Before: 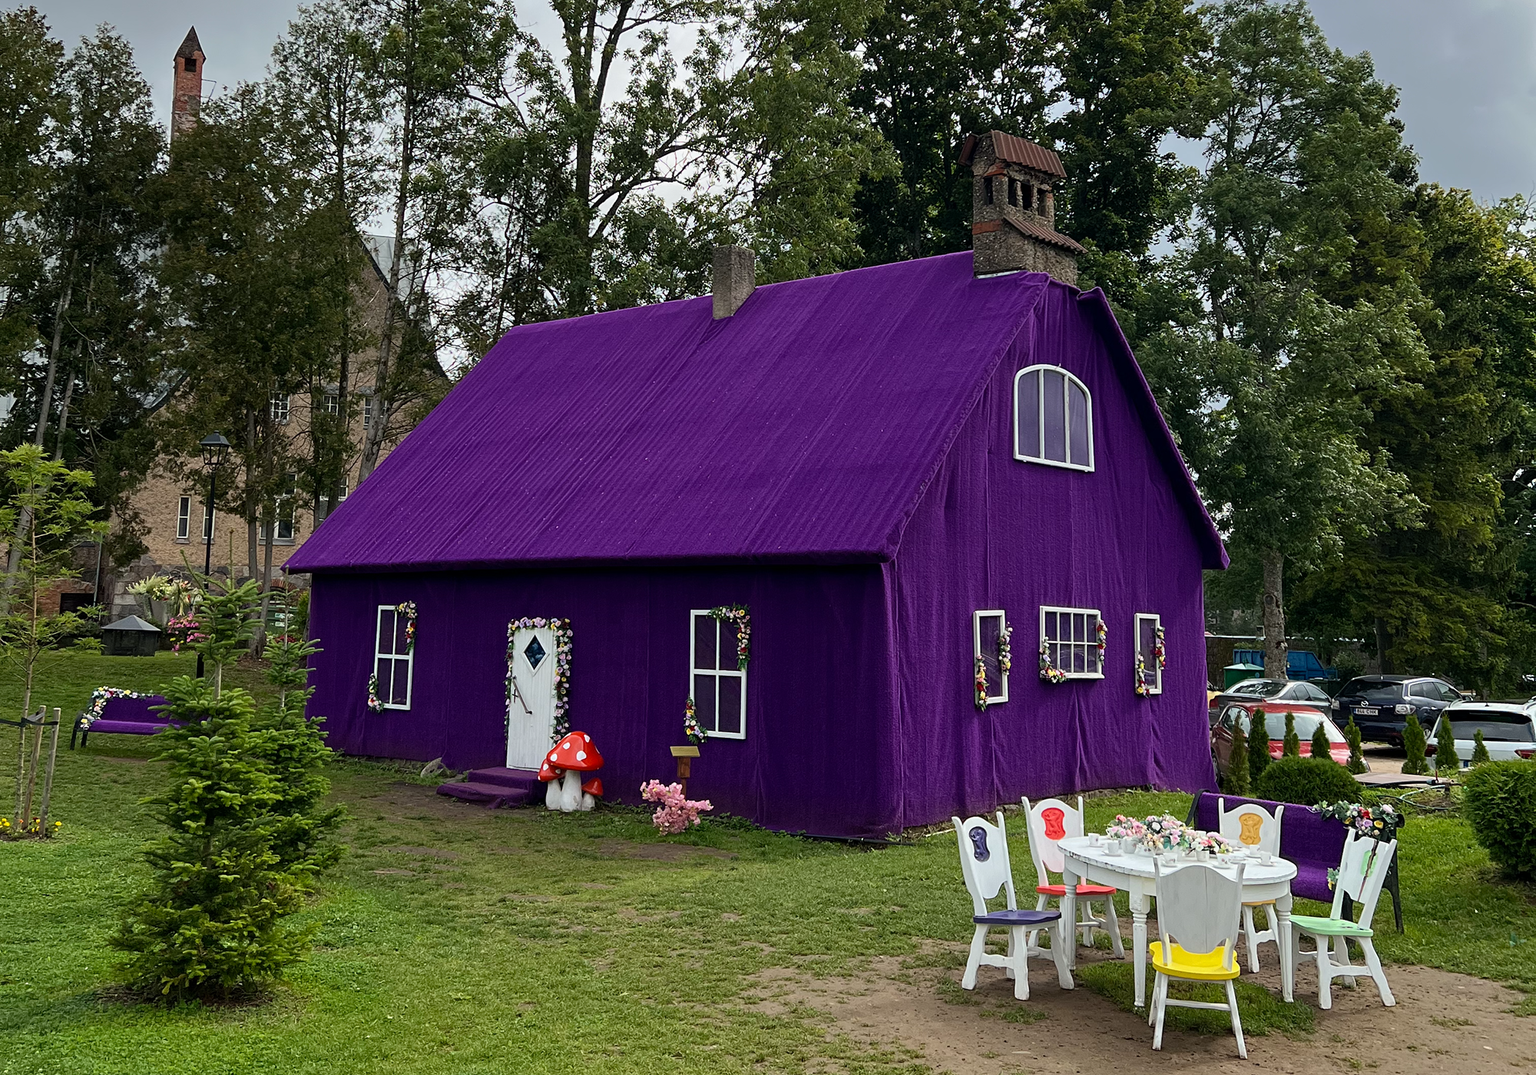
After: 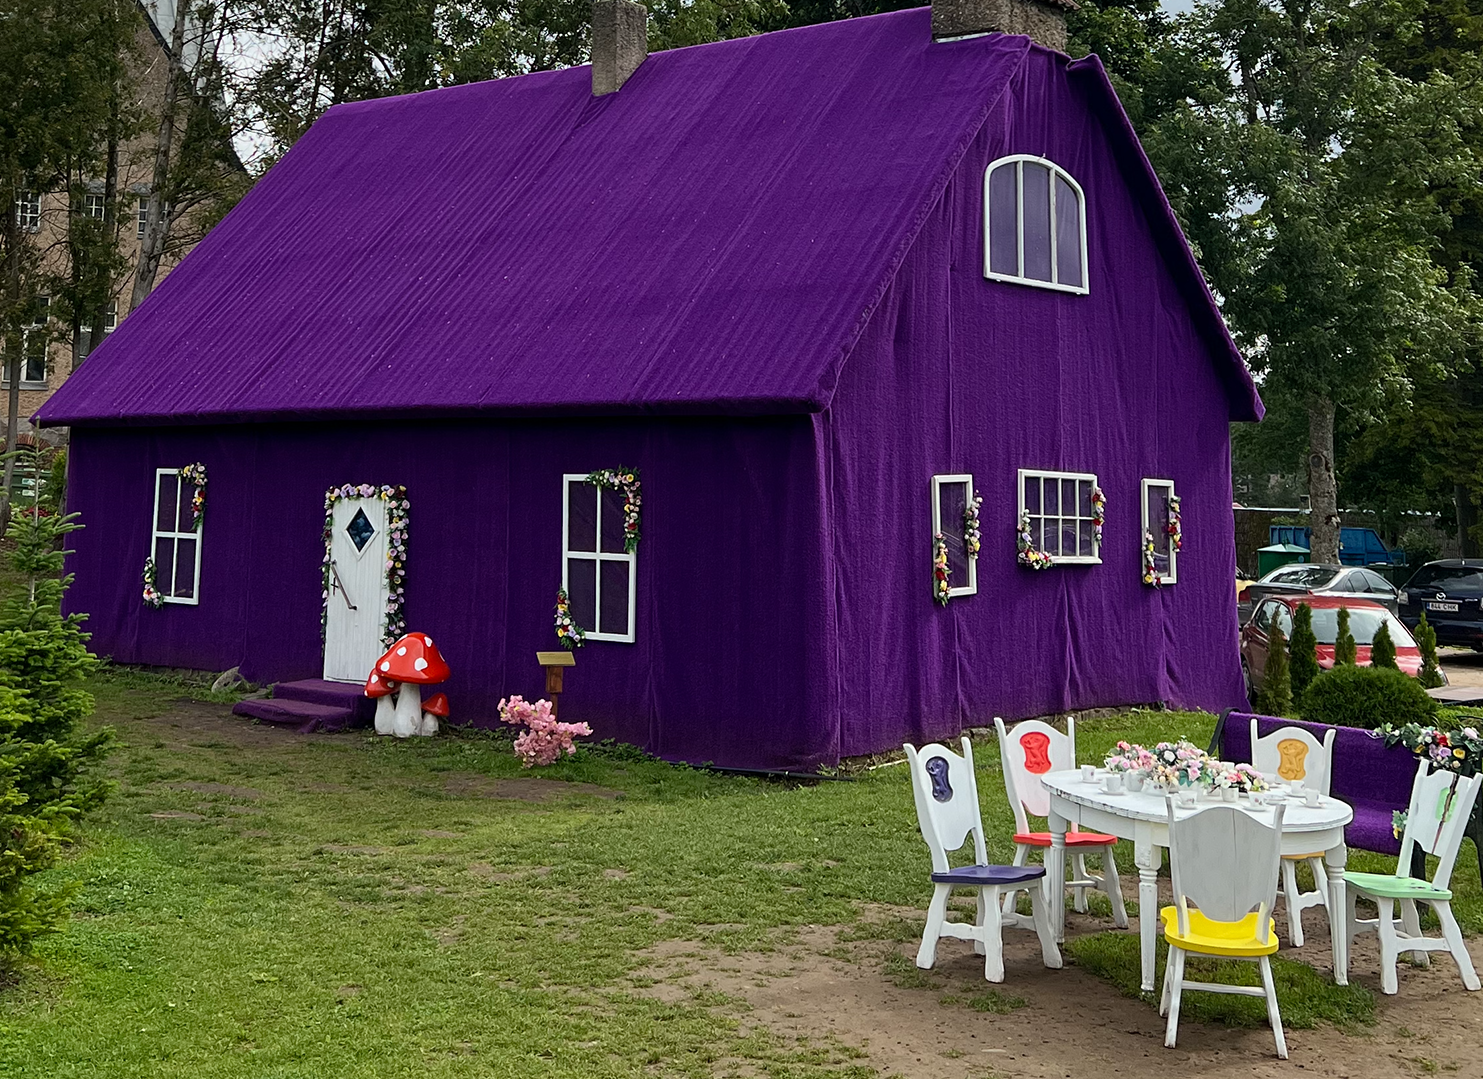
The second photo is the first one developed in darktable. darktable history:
crop: left 16.849%, top 22.883%, right 8.952%
